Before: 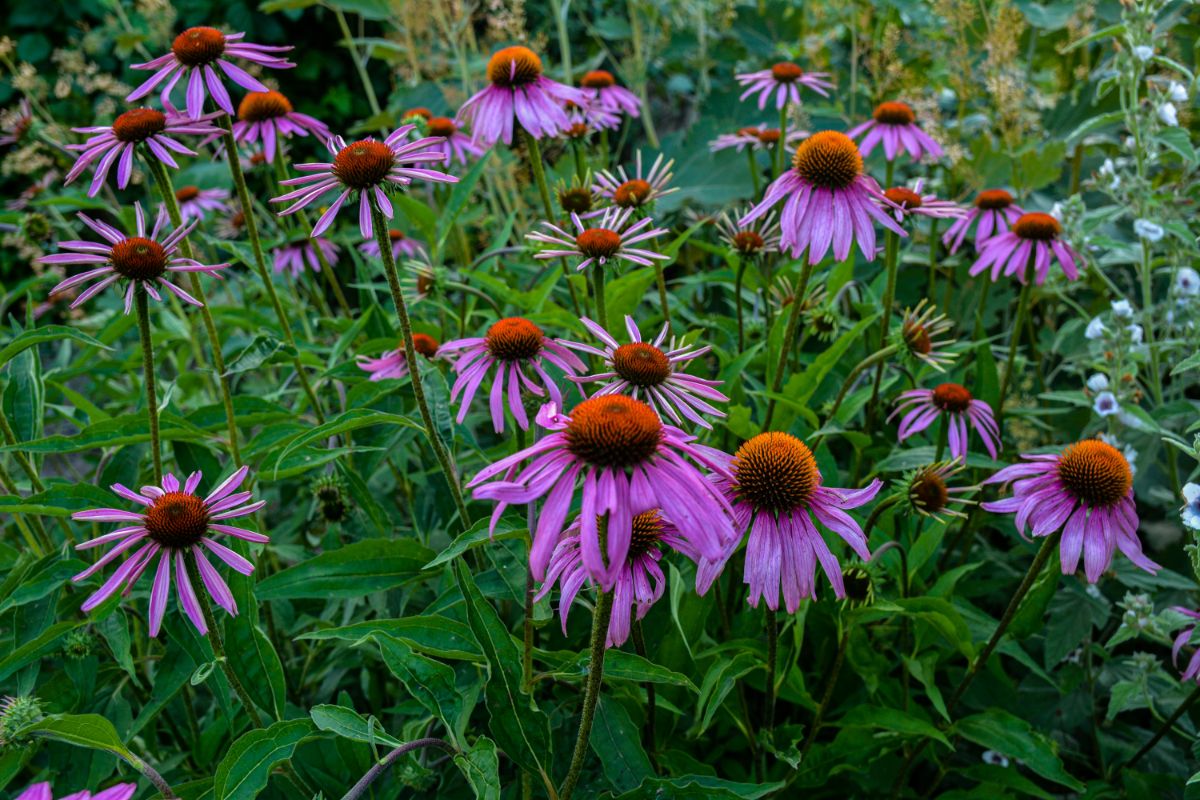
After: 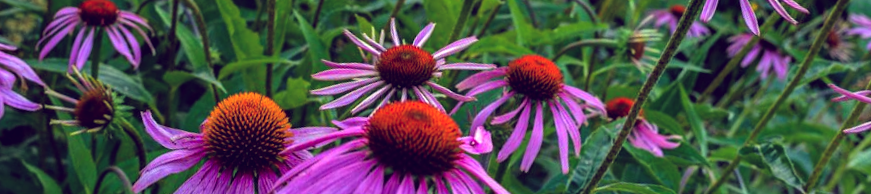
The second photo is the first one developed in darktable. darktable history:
color balance: lift [1.001, 0.997, 0.99, 1.01], gamma [1.007, 1, 0.975, 1.025], gain [1, 1.065, 1.052, 0.935], contrast 13.25%
crop and rotate: angle 16.12°, top 30.835%, bottom 35.653%
